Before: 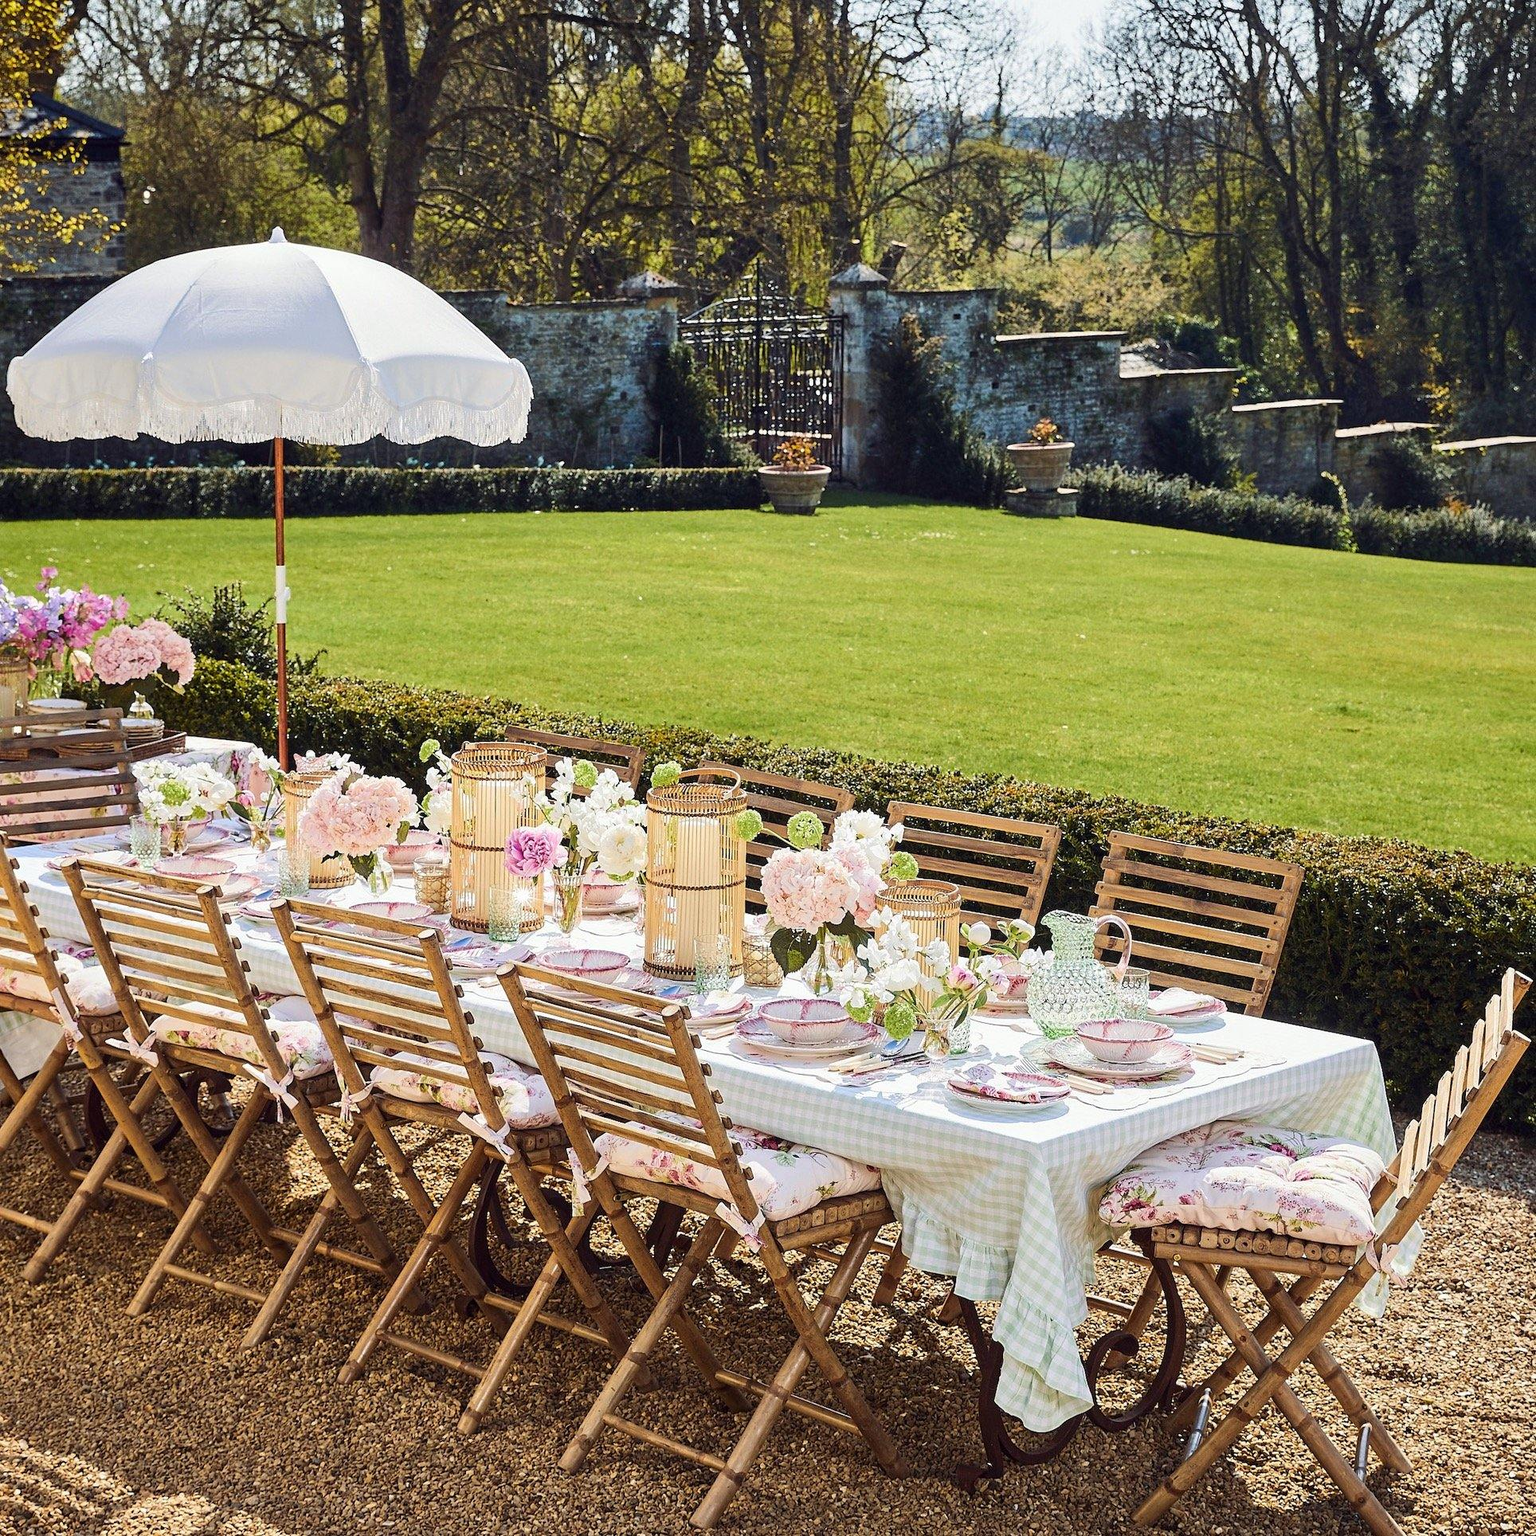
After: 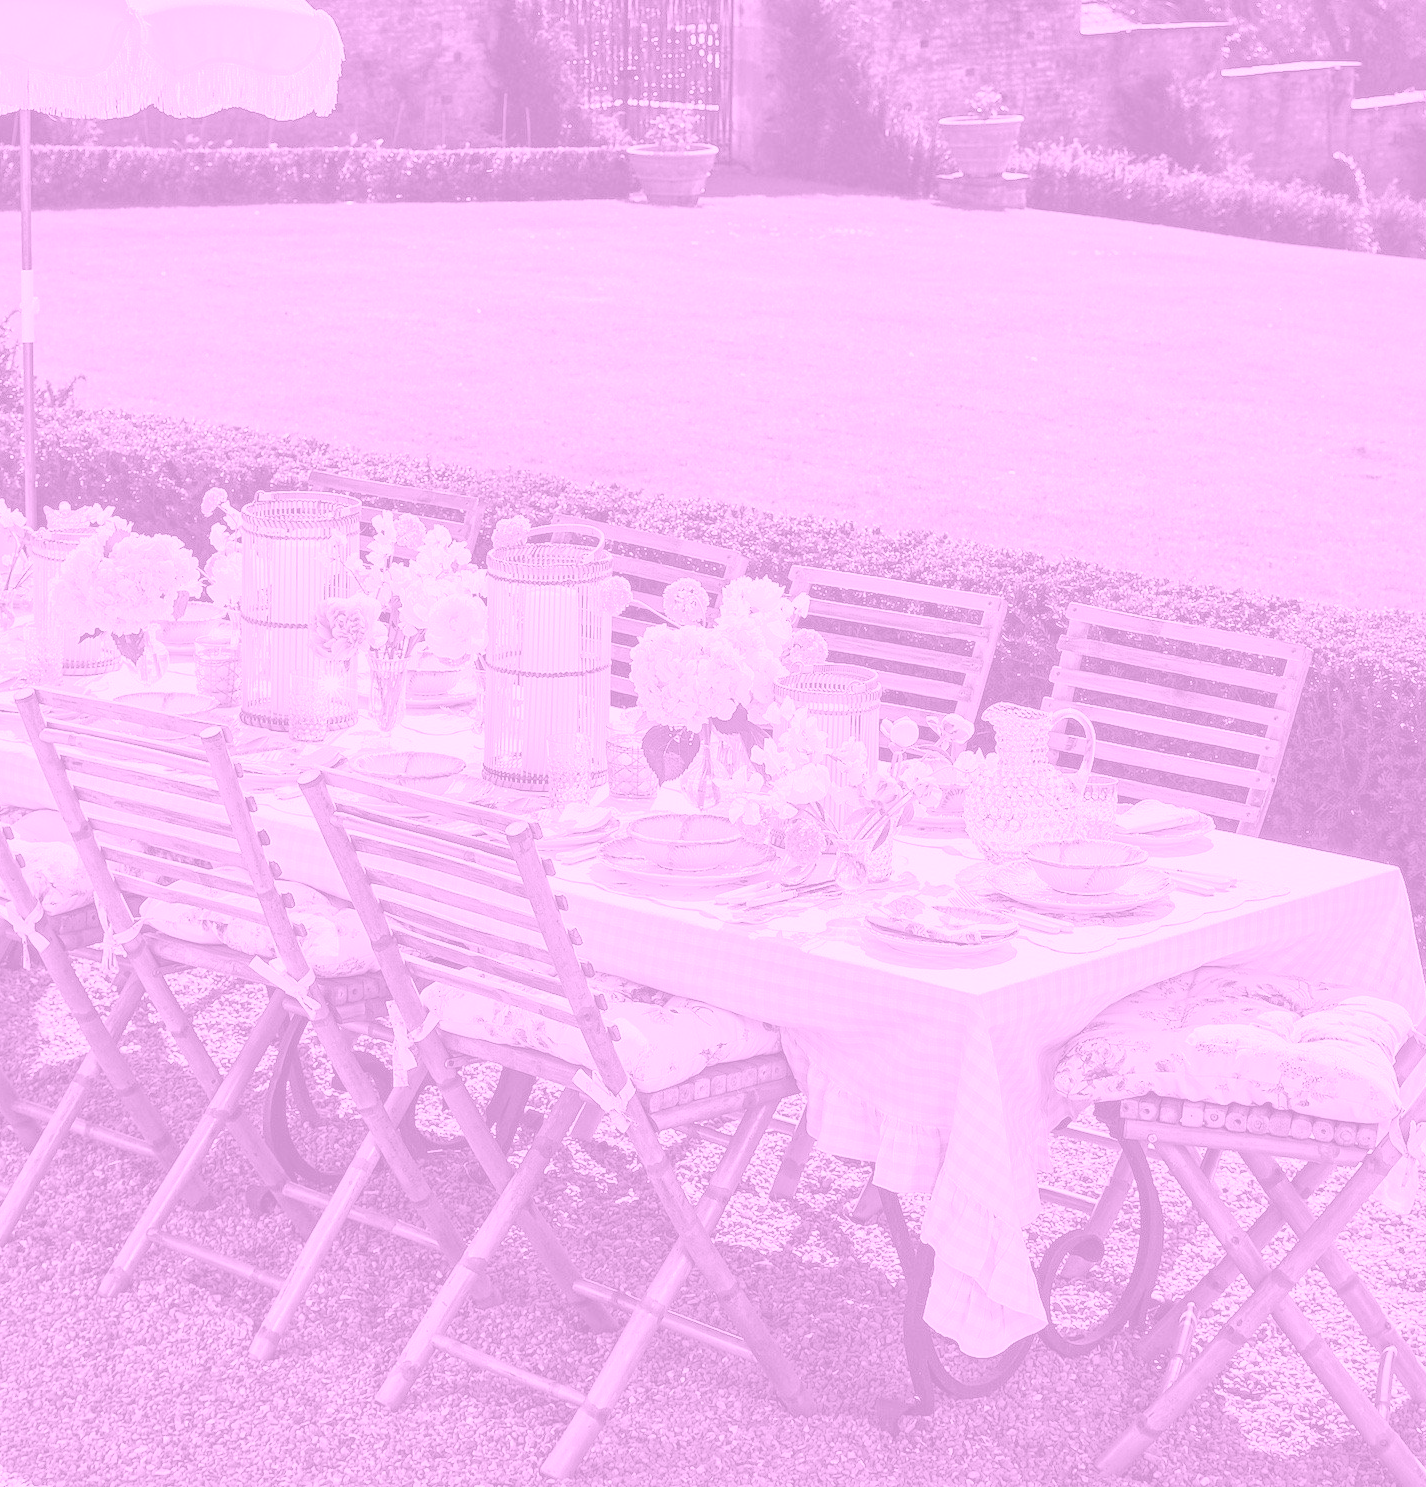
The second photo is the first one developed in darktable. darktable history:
colorize: hue 331.2°, saturation 75%, source mix 30.28%, lightness 70.52%, version 1
shadows and highlights: on, module defaults
local contrast: highlights 100%, shadows 100%, detail 120%, midtone range 0.2
crop: left 16.871%, top 22.857%, right 9.116%
